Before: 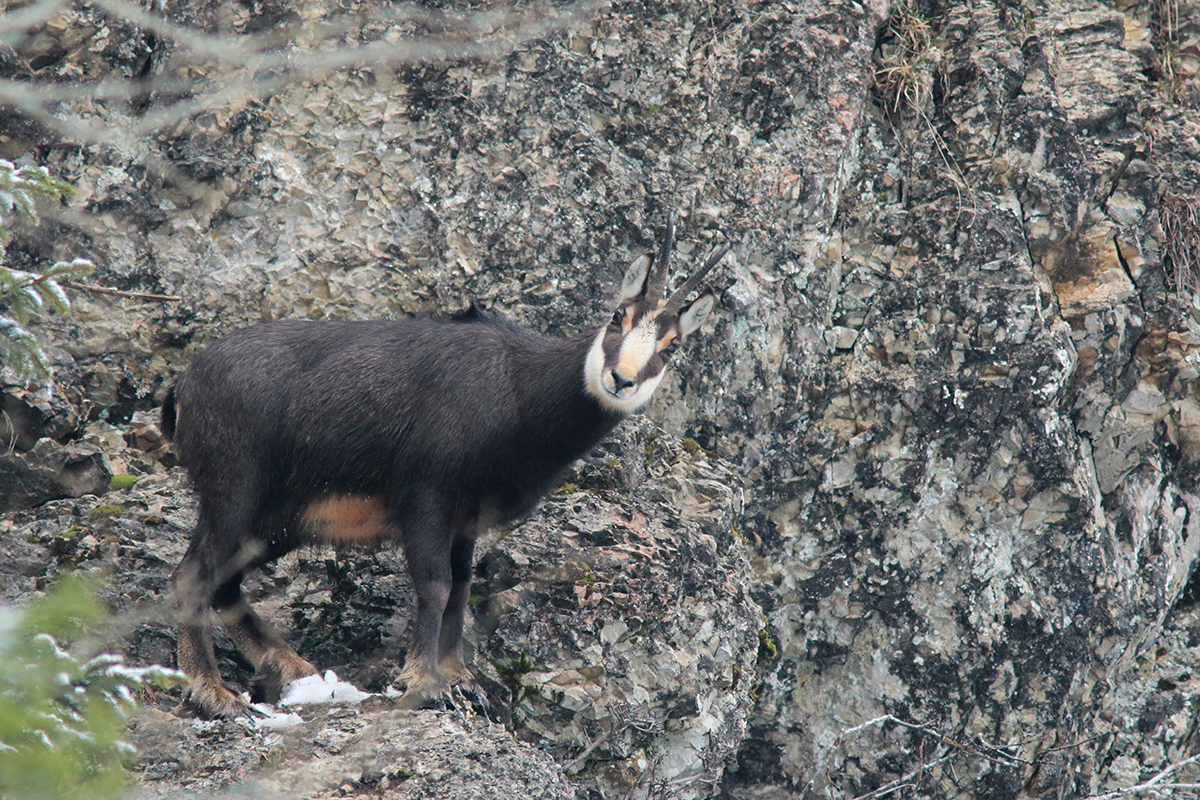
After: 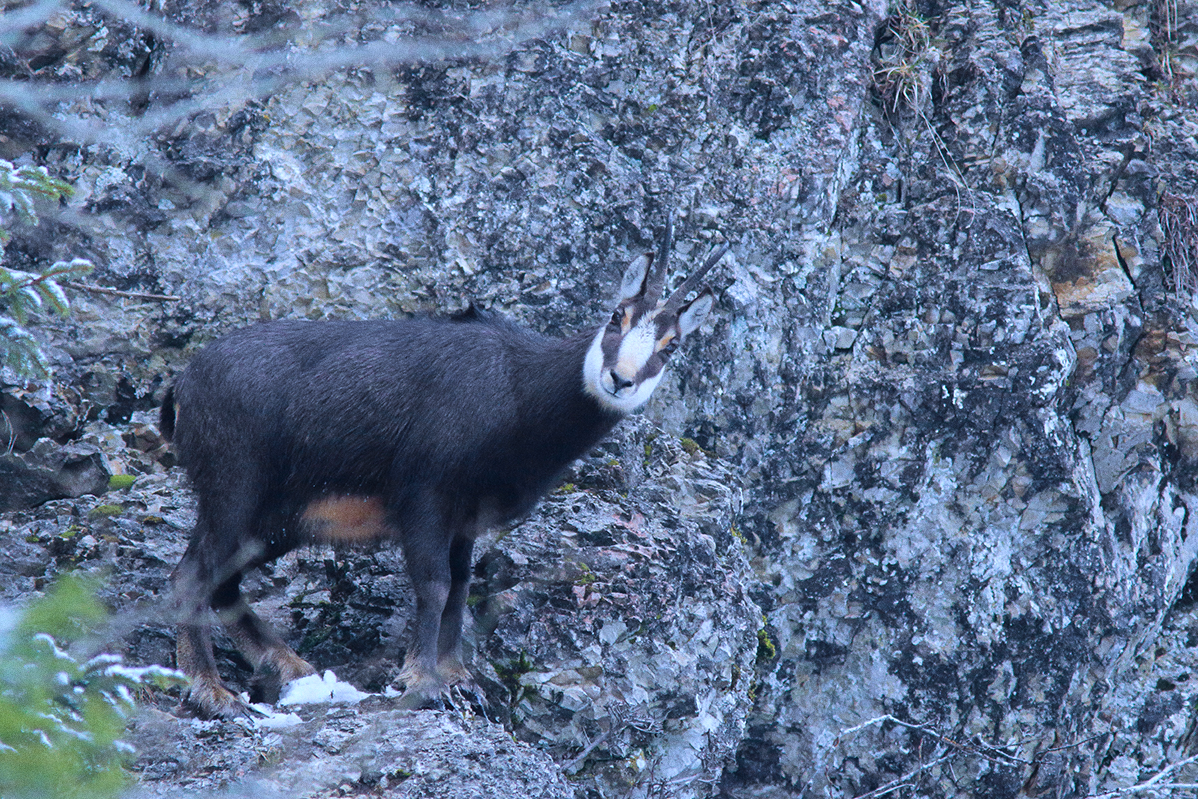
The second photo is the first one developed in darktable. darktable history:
white balance: red 0.871, blue 1.249
grain: coarseness 0.47 ISO
crop and rotate: left 0.126%
velvia: on, module defaults
